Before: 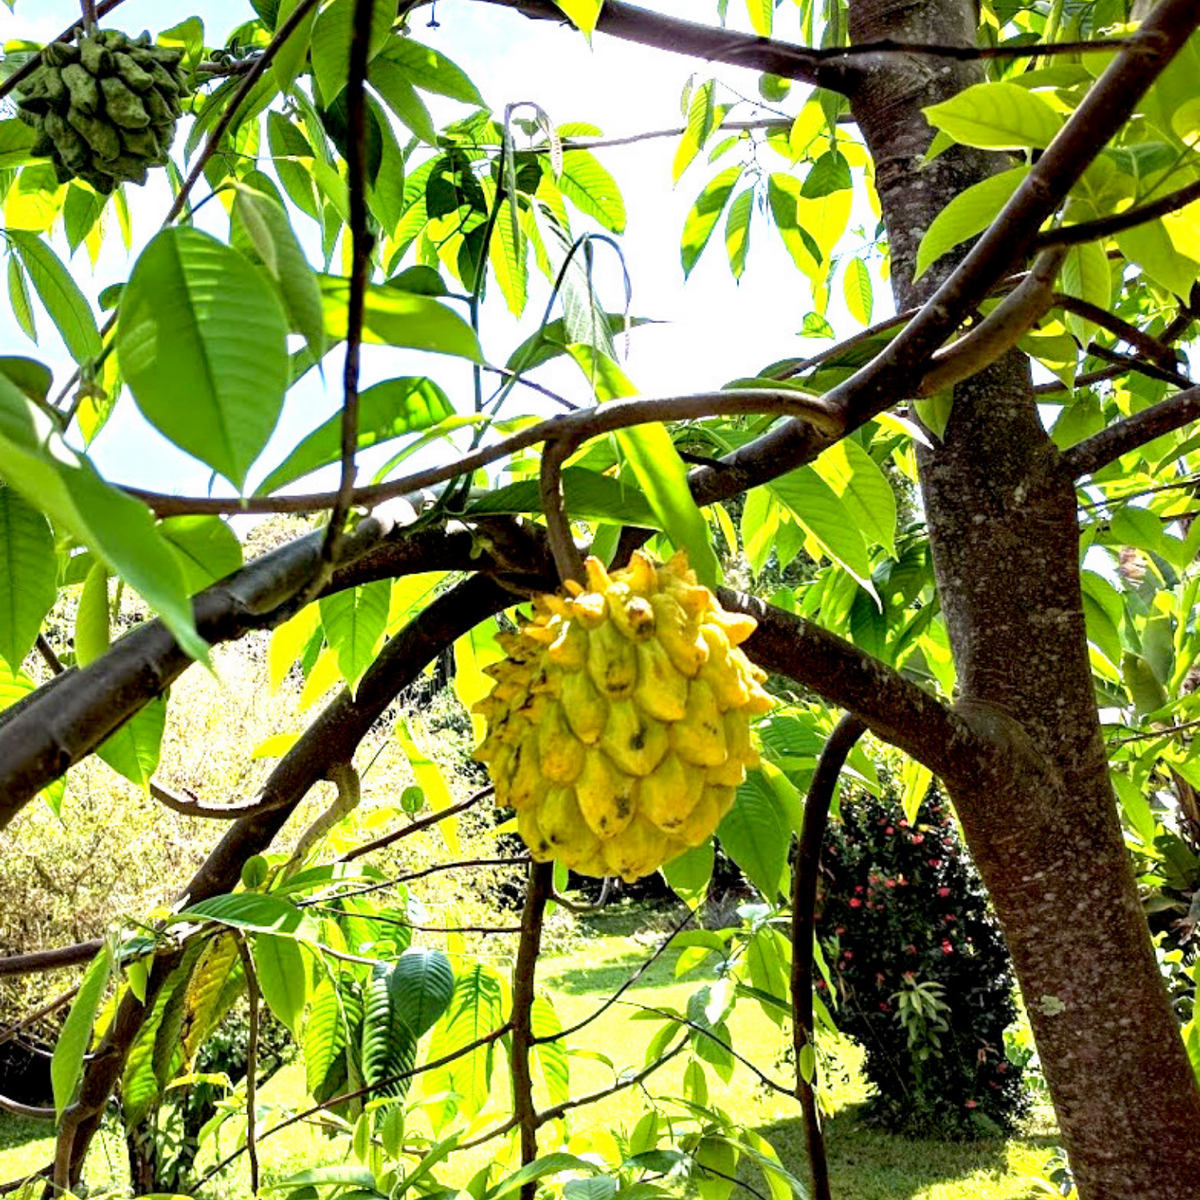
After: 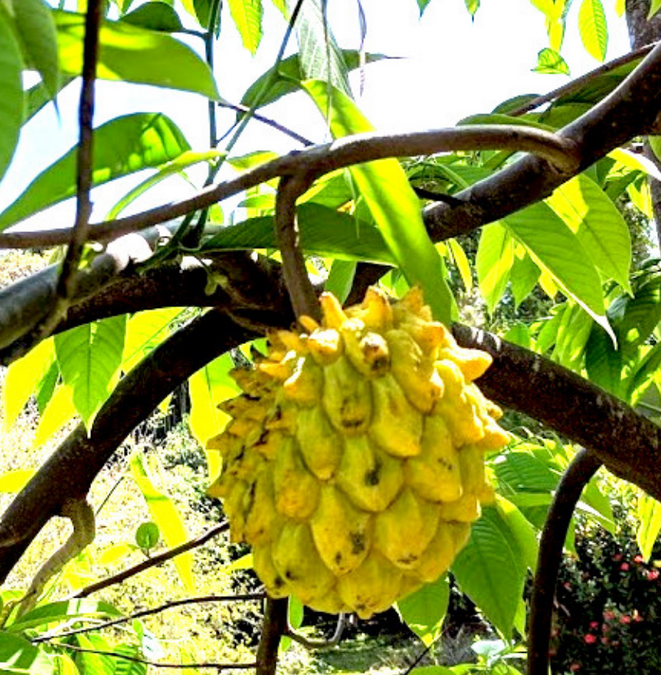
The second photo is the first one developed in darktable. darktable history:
crop and rotate: left 22.144%, top 22.01%, right 22.75%, bottom 21.723%
